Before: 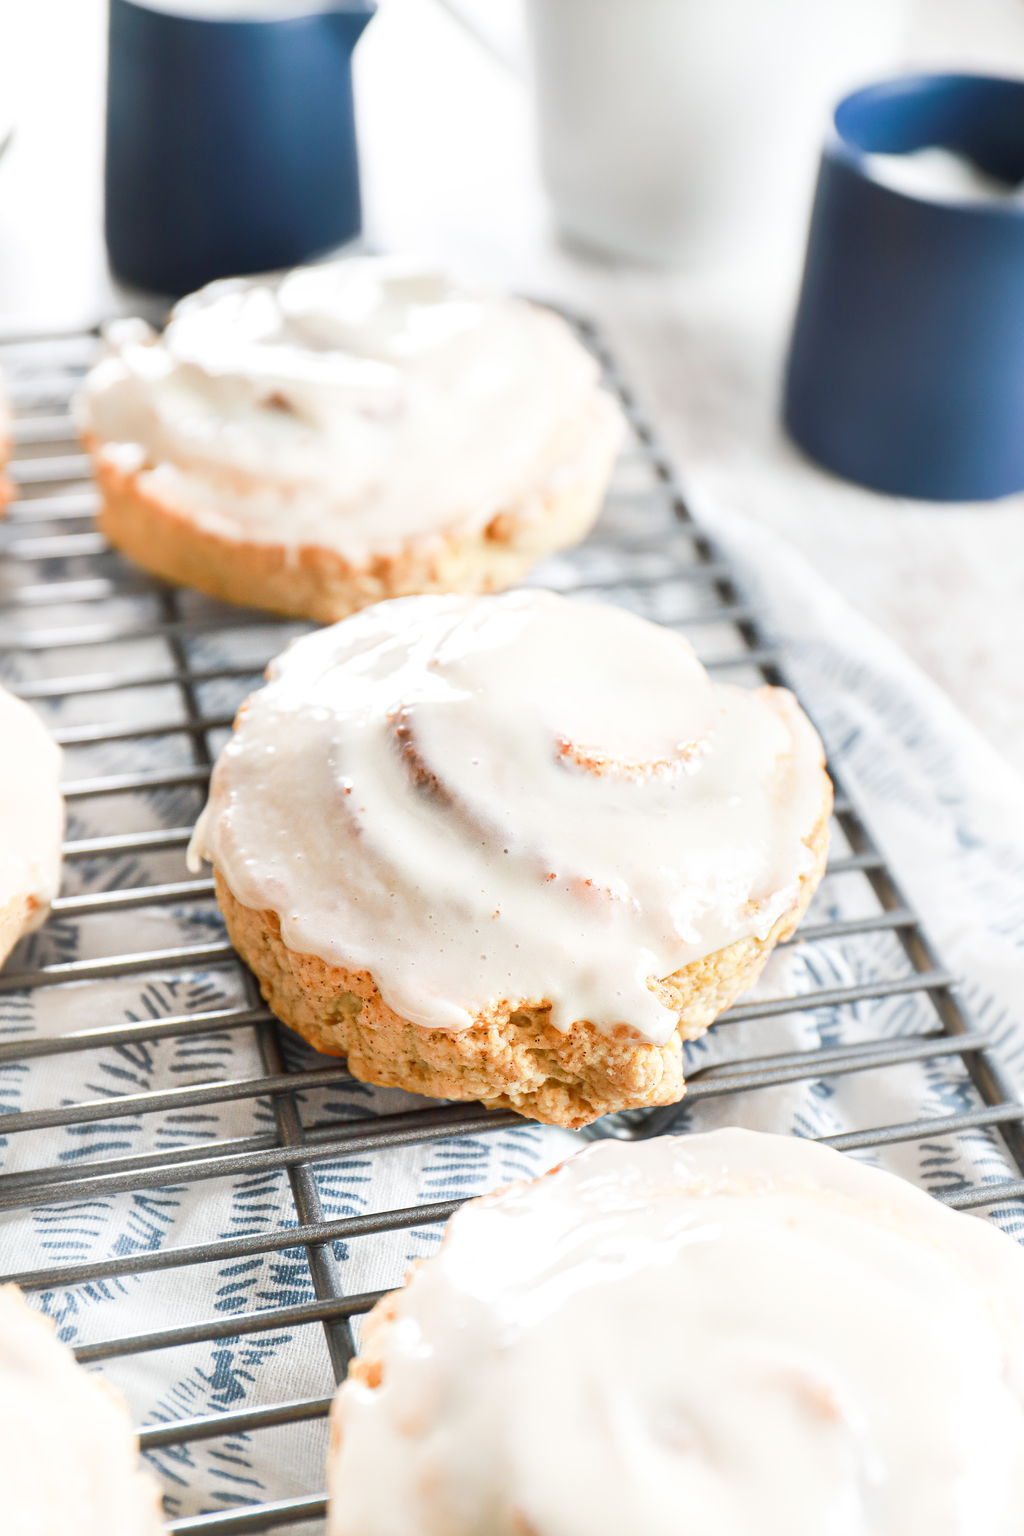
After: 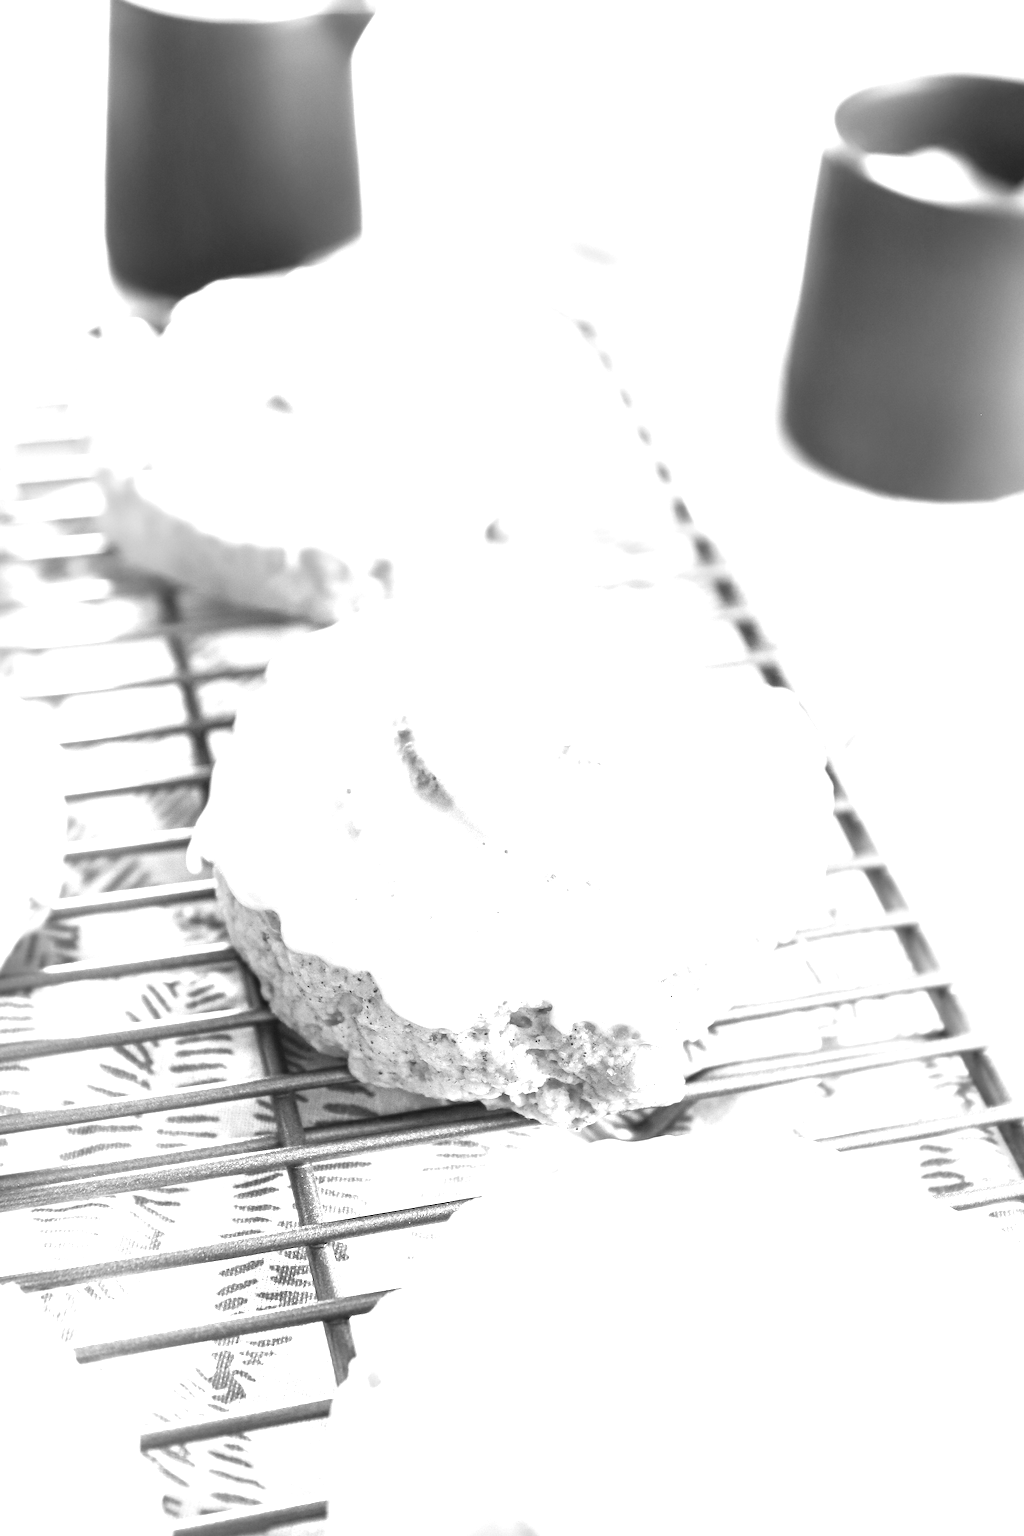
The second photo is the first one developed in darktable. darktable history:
exposure: black level correction 0, exposure 1.2 EV, compensate highlight preservation false
monochrome: size 1
